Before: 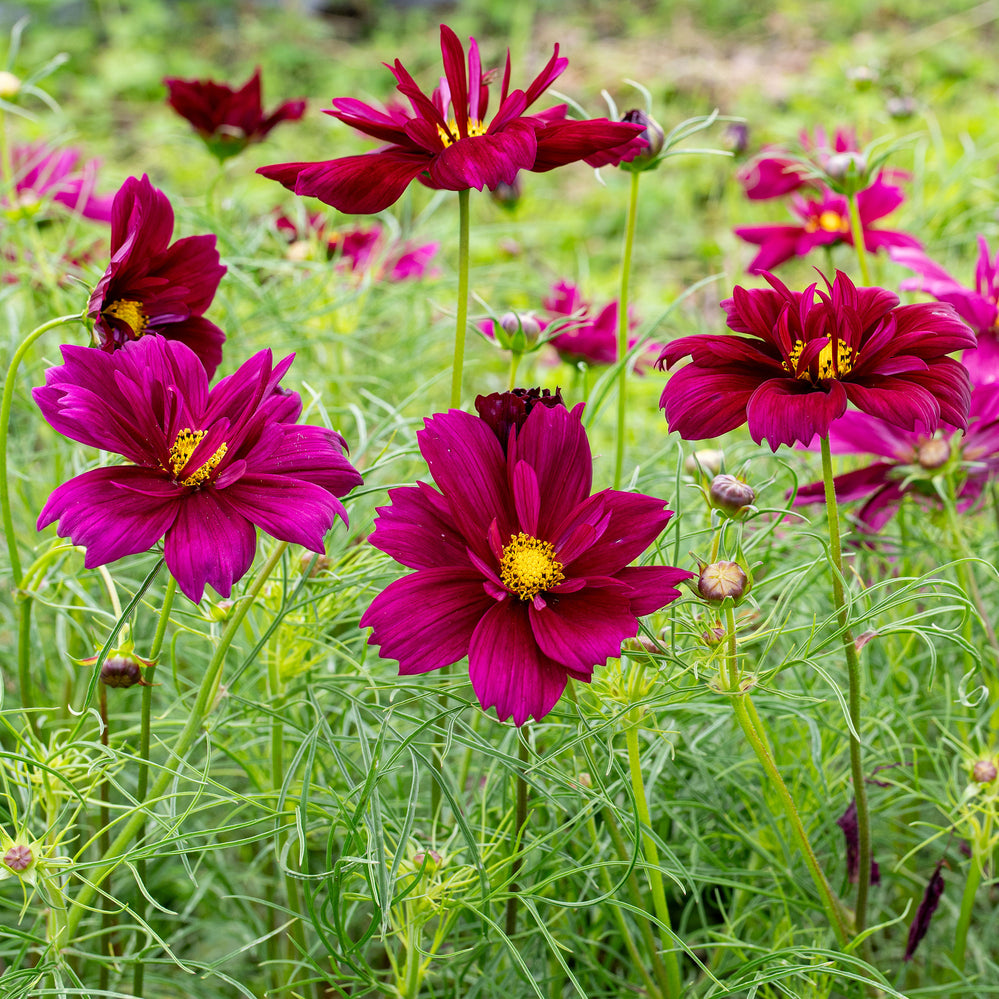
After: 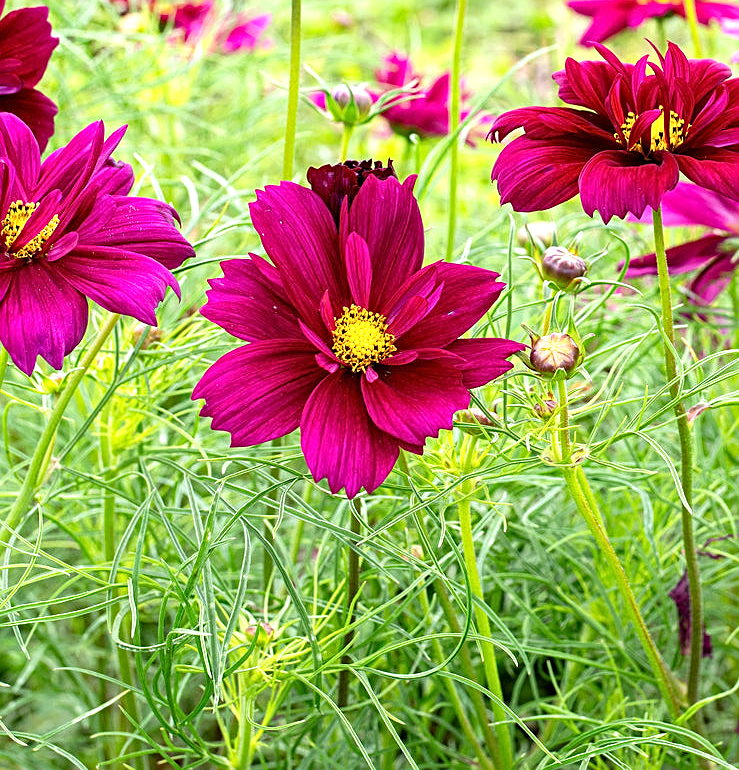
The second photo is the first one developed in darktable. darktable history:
exposure: exposure 0.657 EV, compensate highlight preservation false
sharpen: on, module defaults
crop: left 16.871%, top 22.857%, right 9.116%
